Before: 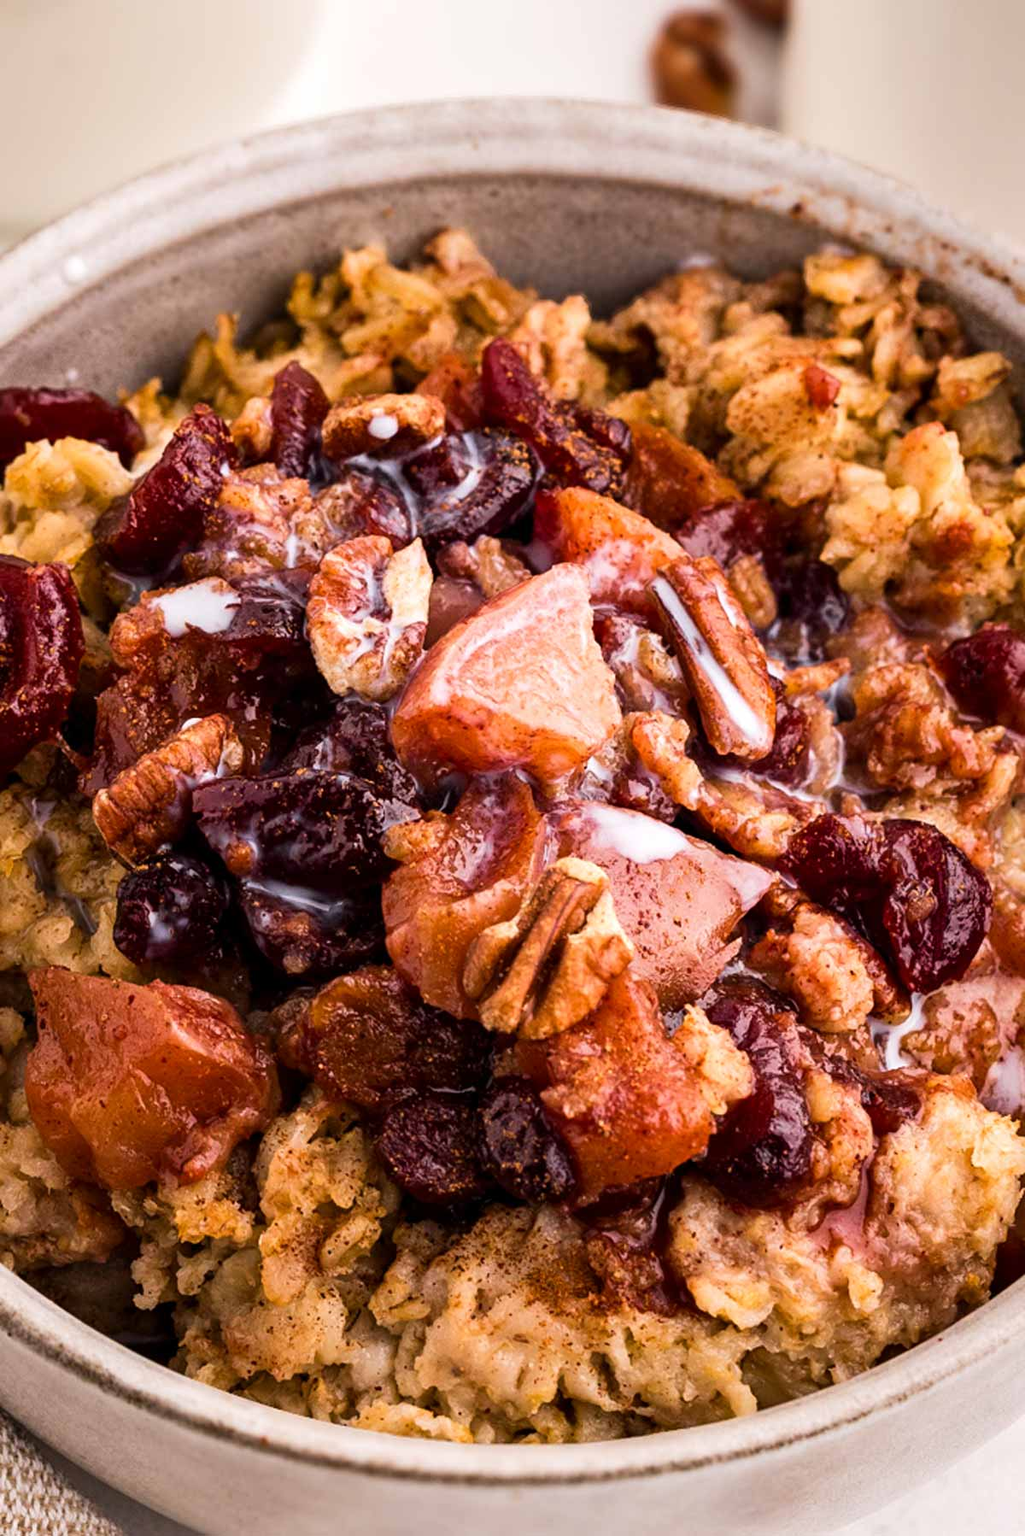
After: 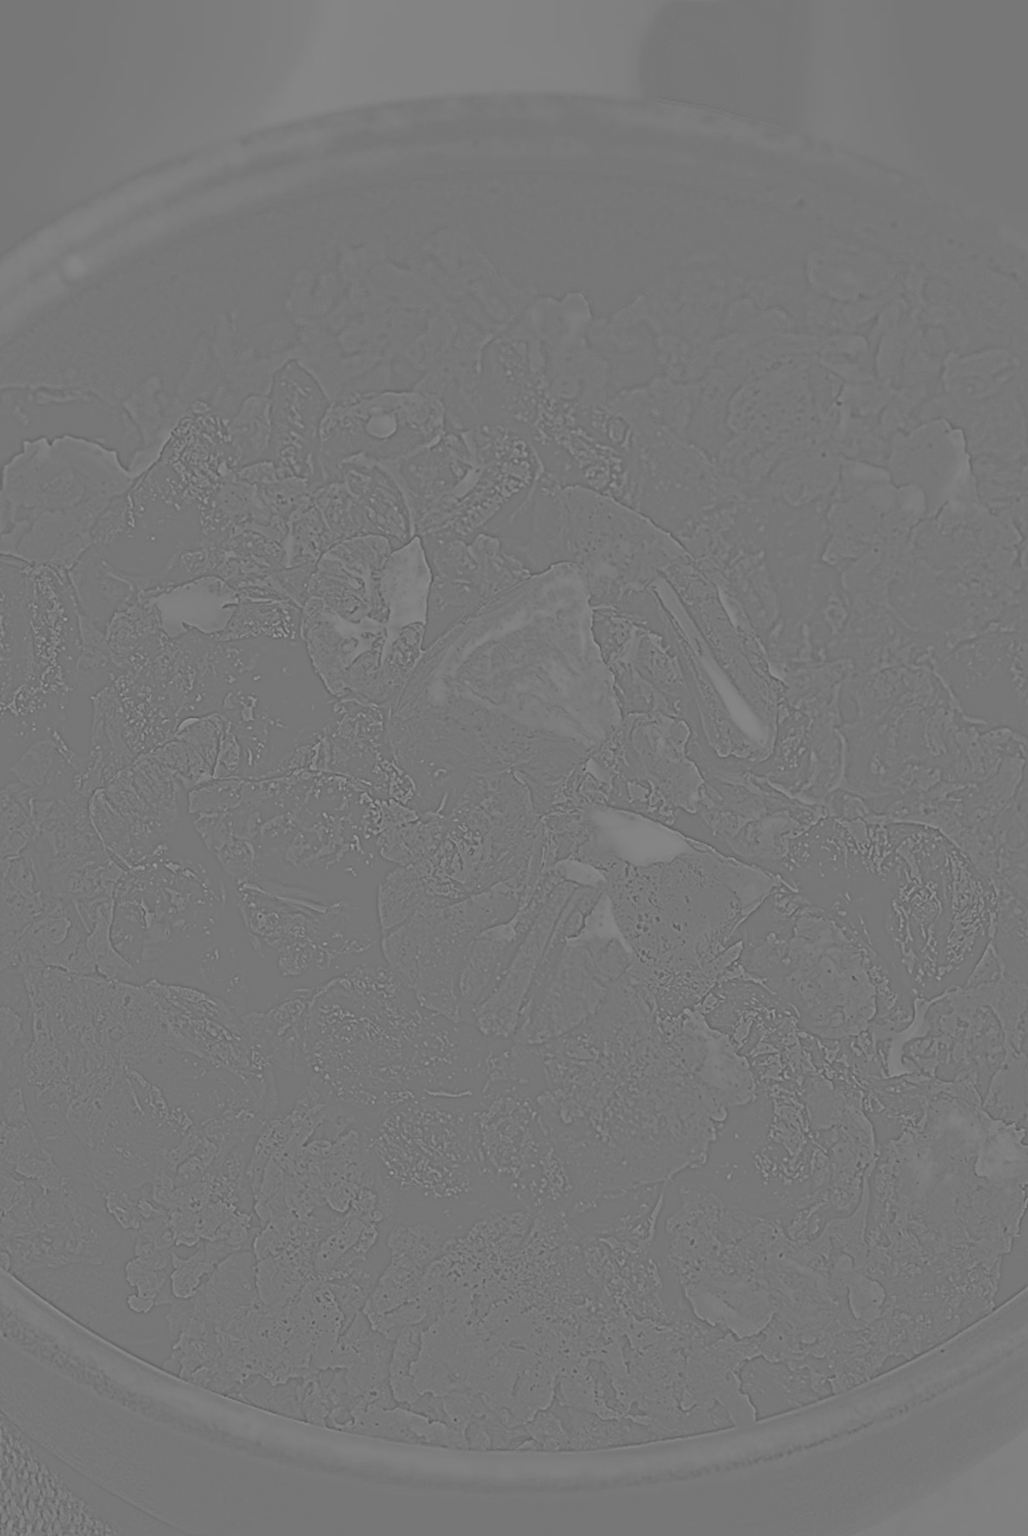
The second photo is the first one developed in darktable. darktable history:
highpass: sharpness 5.84%, contrast boost 8.44%
rotate and perspective: rotation 0.192°, lens shift (horizontal) -0.015, crop left 0.005, crop right 0.996, crop top 0.006, crop bottom 0.99
contrast brightness saturation: contrast -0.1, saturation -0.1
exposure: black level correction 0, exposure 0.7 EV, compensate exposure bias true, compensate highlight preservation false
